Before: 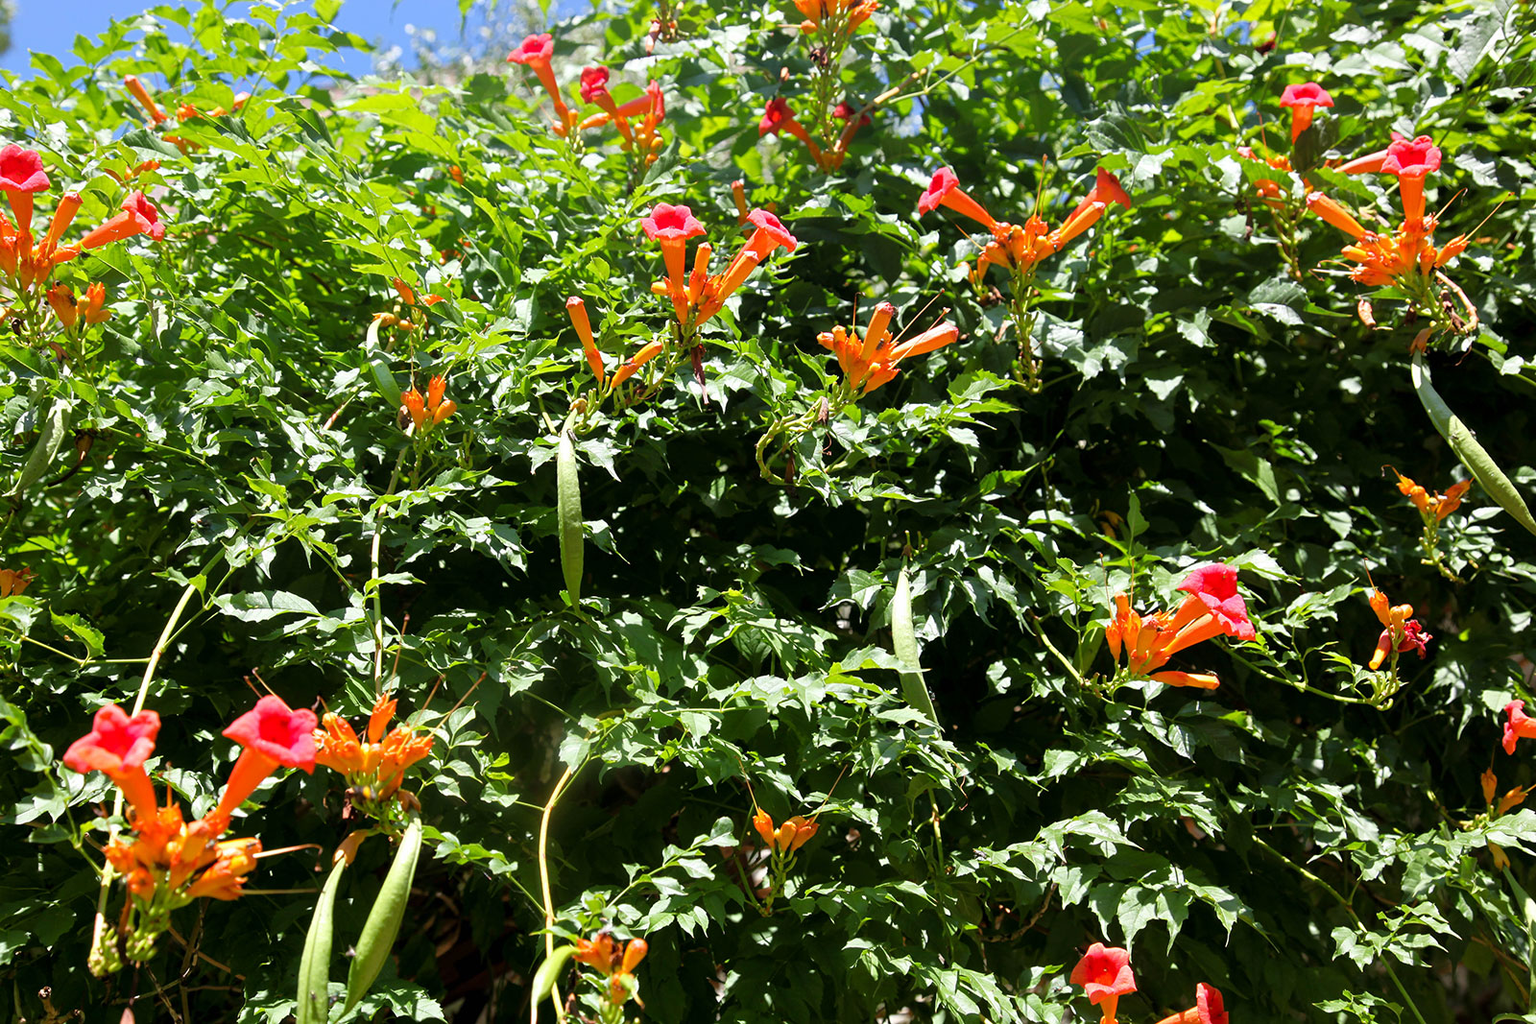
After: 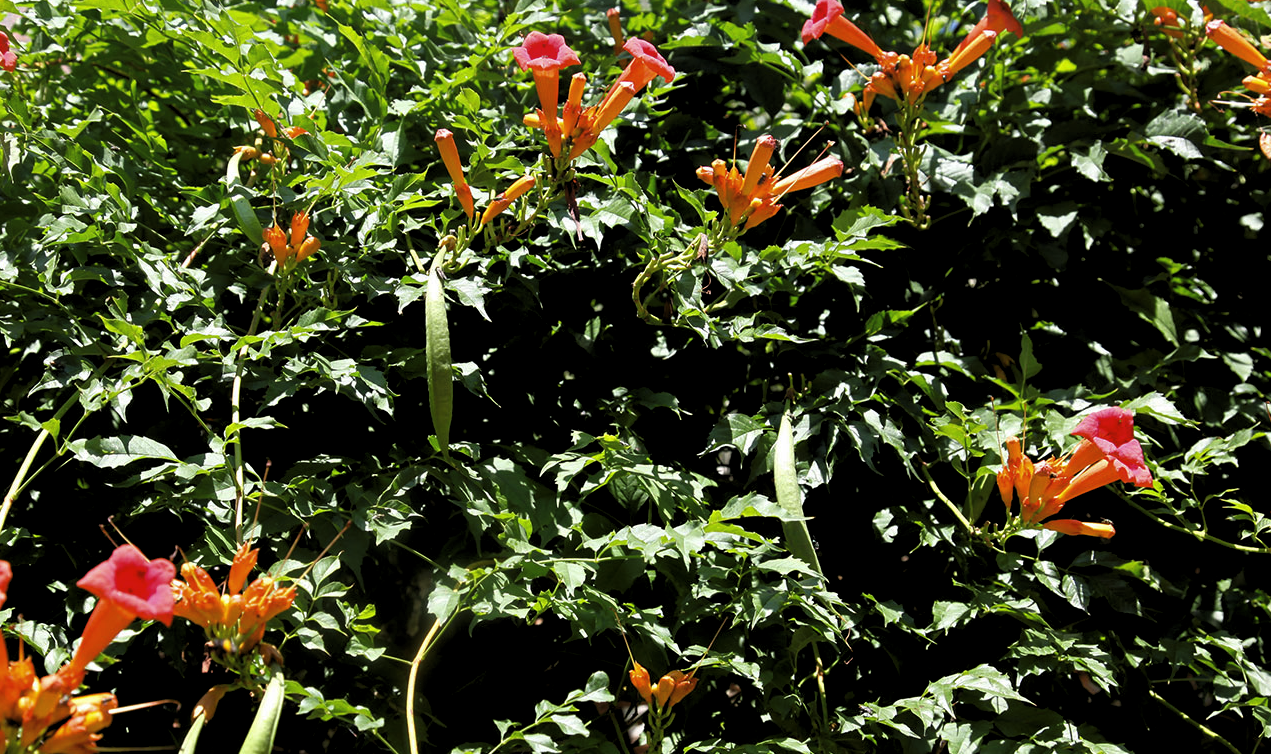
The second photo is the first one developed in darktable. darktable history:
crop: left 9.712%, top 16.928%, right 10.845%, bottom 12.332%
levels: levels [0.116, 0.574, 1]
